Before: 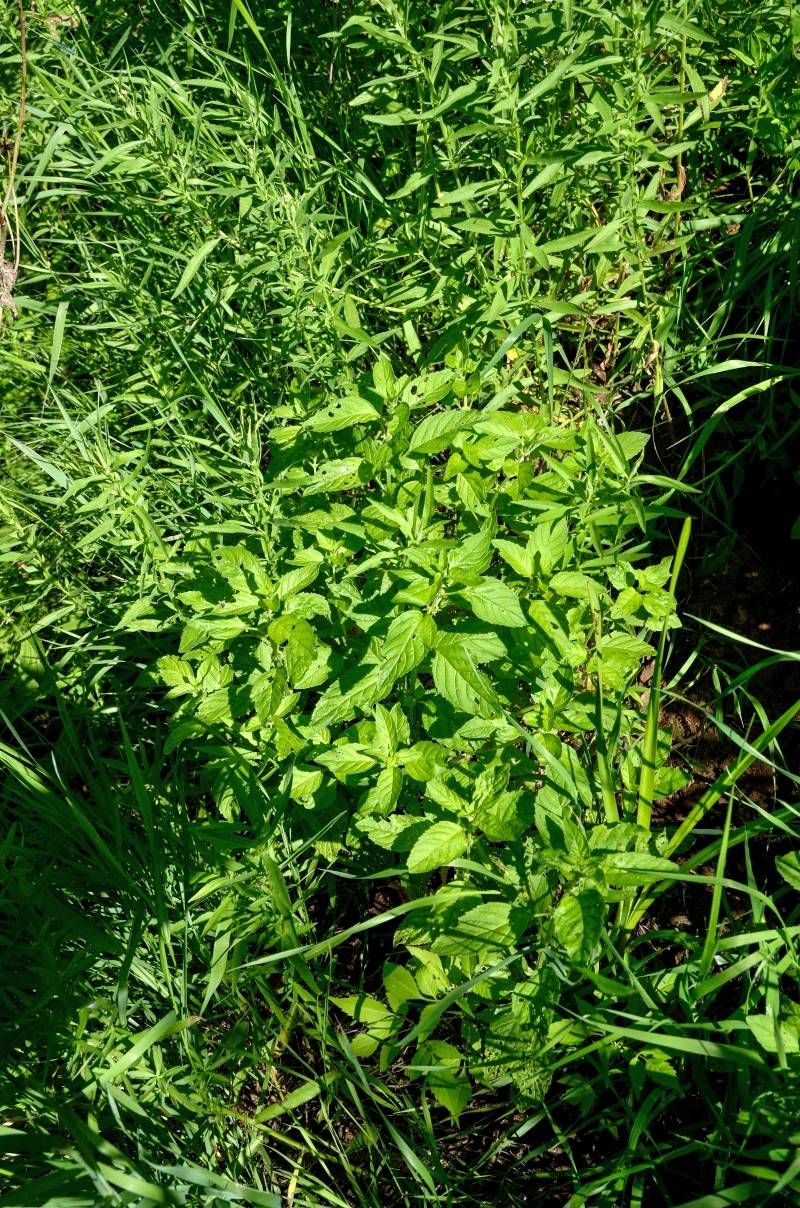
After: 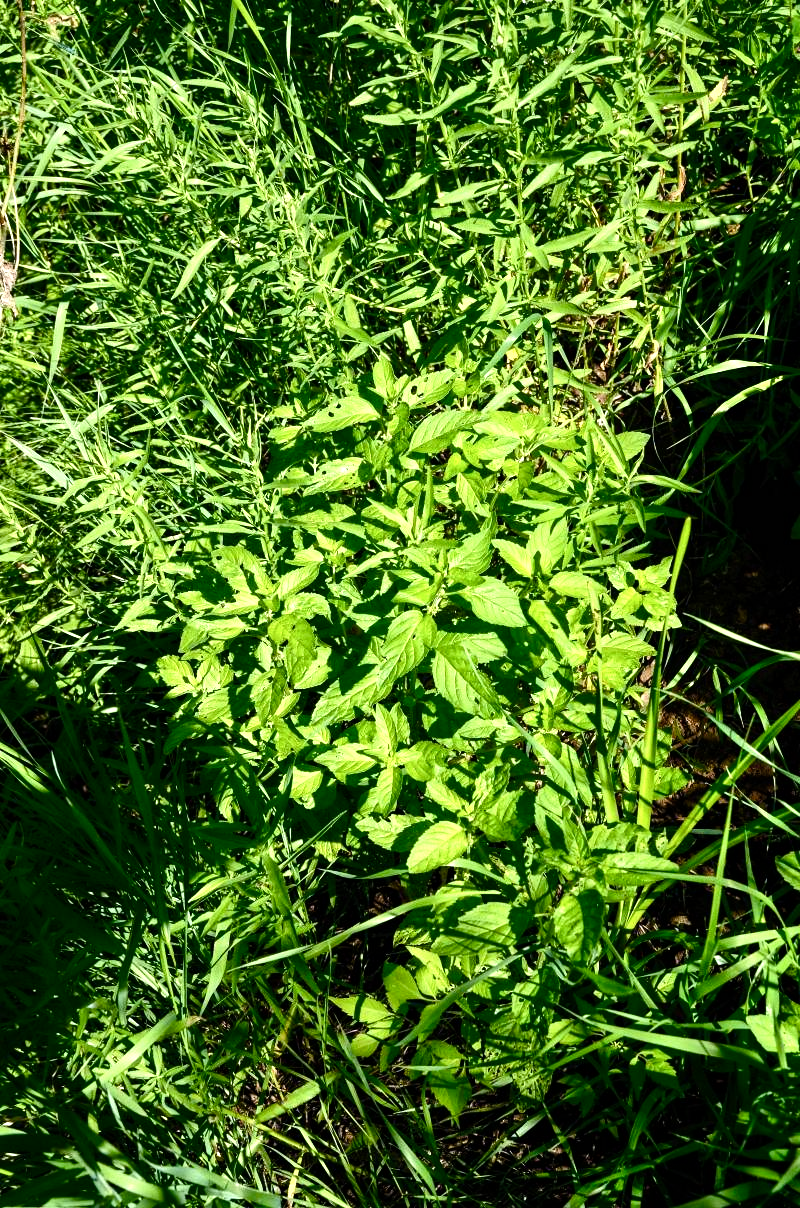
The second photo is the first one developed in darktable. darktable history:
tone equalizer: -8 EV -0.75 EV, -7 EV -0.7 EV, -6 EV -0.6 EV, -5 EV -0.4 EV, -3 EV 0.4 EV, -2 EV 0.6 EV, -1 EV 0.7 EV, +0 EV 0.75 EV, edges refinement/feathering 500, mask exposure compensation -1.57 EV, preserve details no
color balance rgb: perceptual saturation grading › global saturation 20%, perceptual saturation grading › highlights -25%, perceptual saturation grading › shadows 25%
